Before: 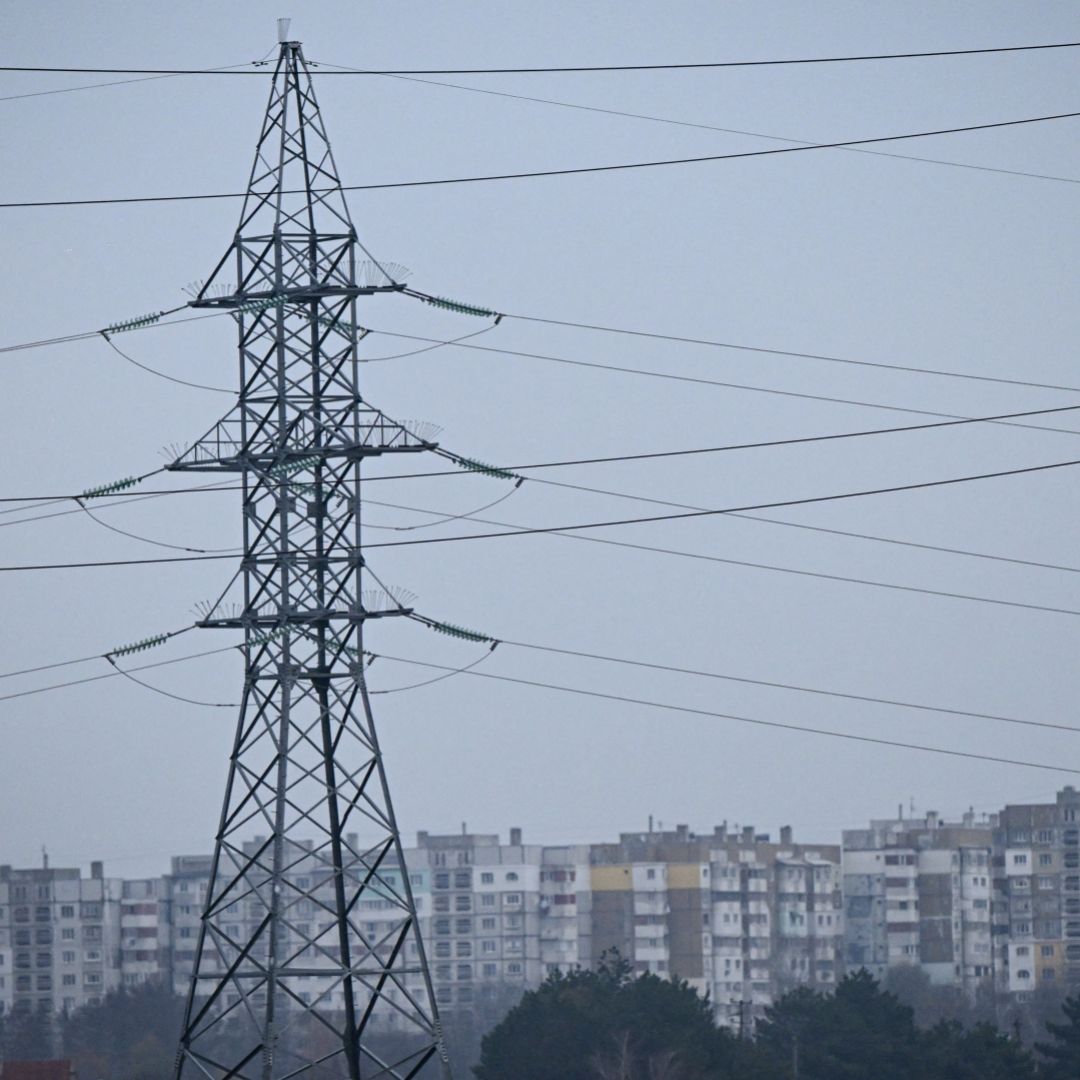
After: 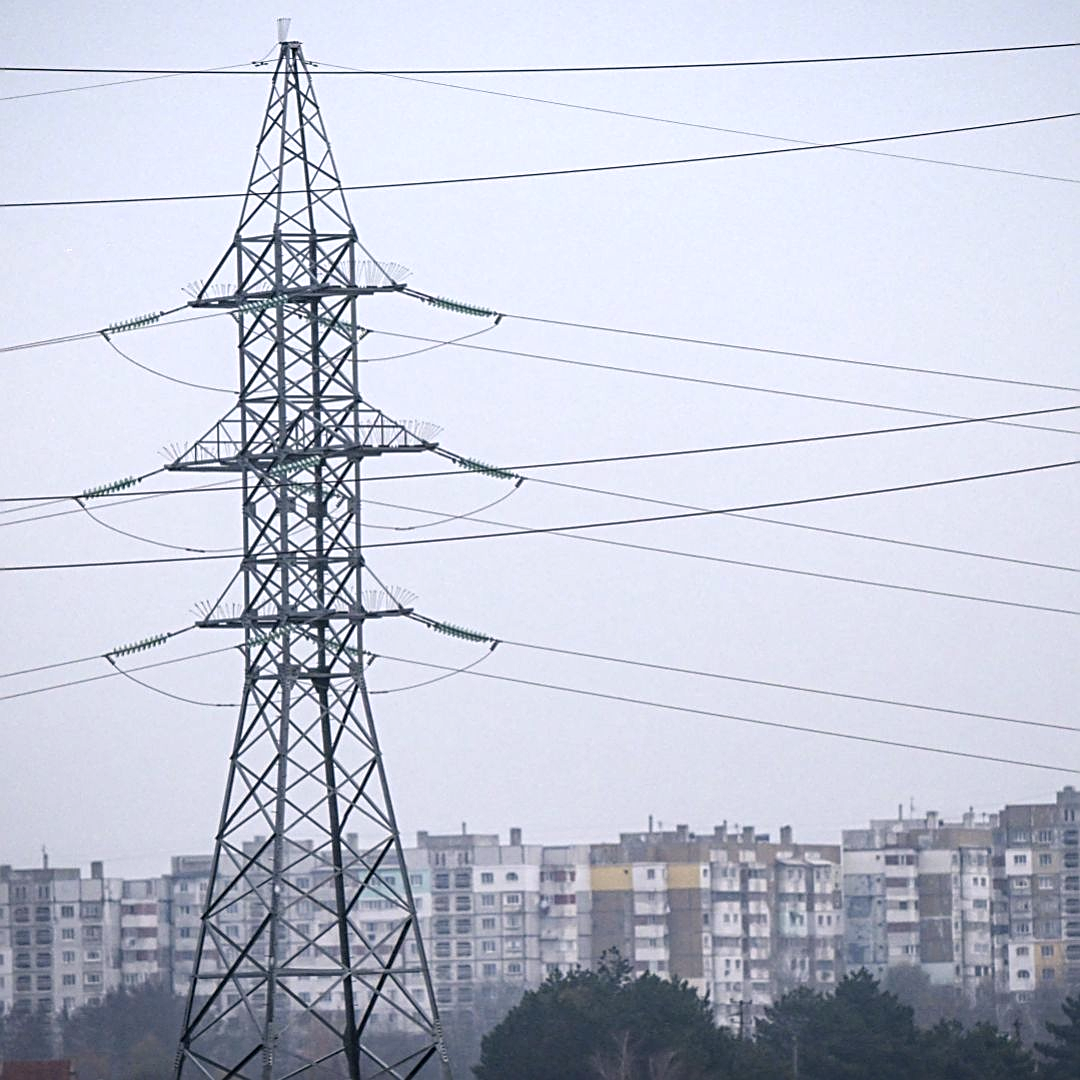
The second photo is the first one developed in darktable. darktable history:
tone equalizer: -8 EV -0.74 EV, -7 EV -0.71 EV, -6 EV -0.574 EV, -5 EV -0.37 EV, -3 EV 0.388 EV, -2 EV 0.6 EV, -1 EV 0.674 EV, +0 EV 0.779 EV
local contrast: detail 109%
sharpen: on, module defaults
color correction: highlights a* 3.73, highlights b* 5.15
